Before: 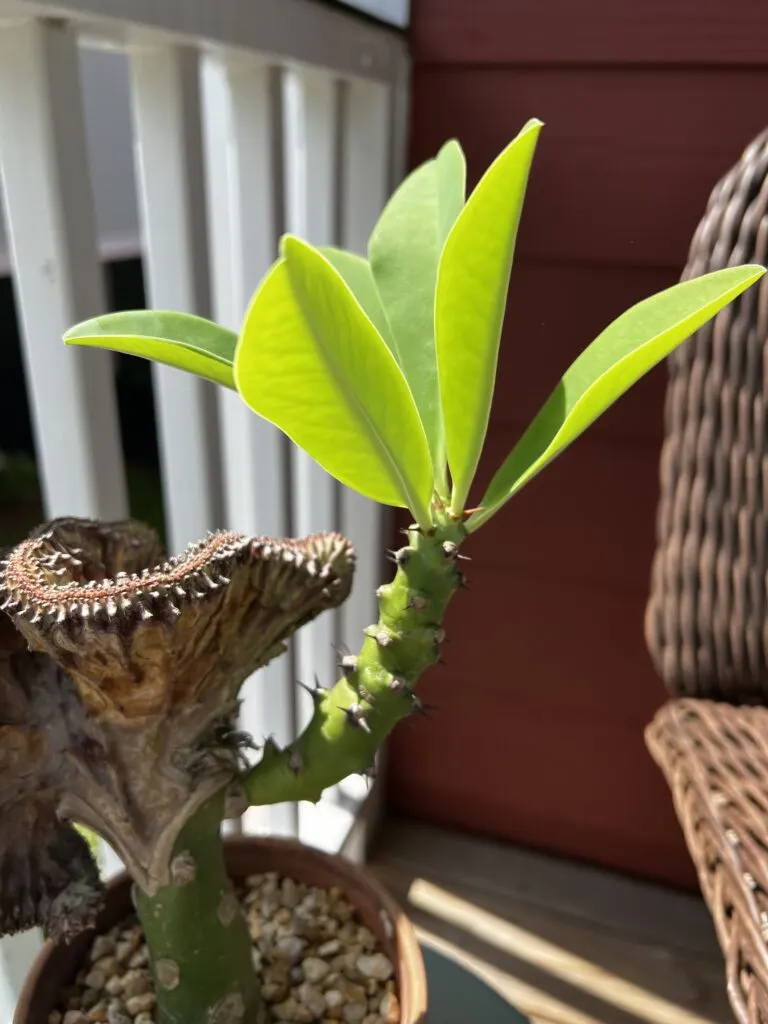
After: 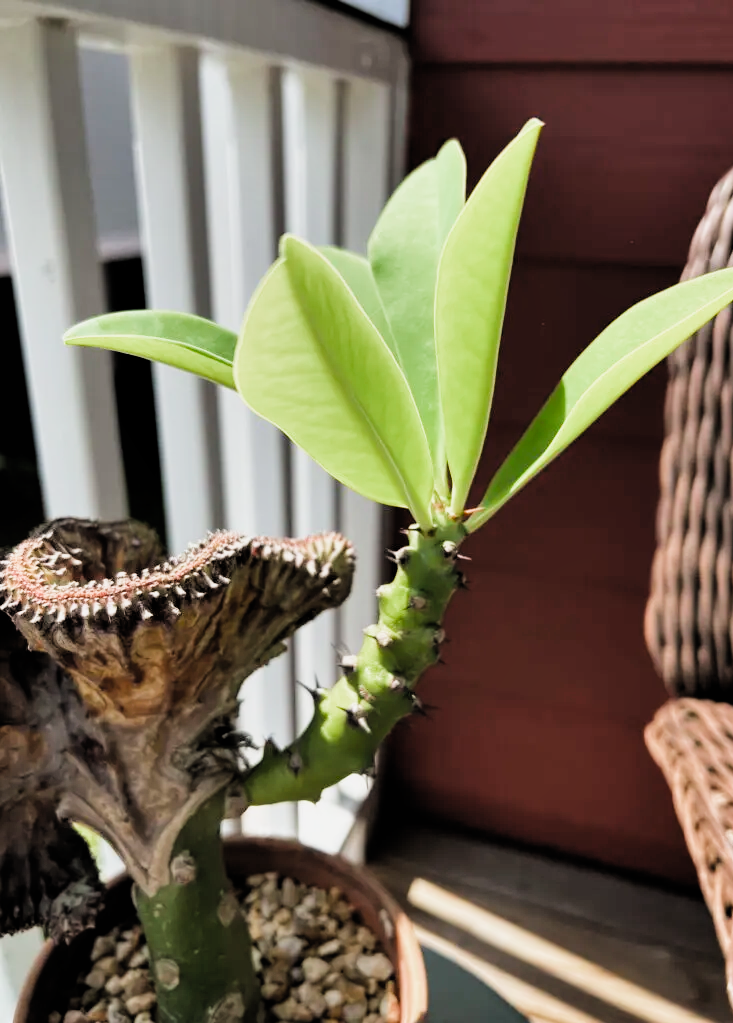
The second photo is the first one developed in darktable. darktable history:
filmic rgb: black relative exposure -5.12 EV, white relative exposure 3.97 EV, threshold 5.96 EV, hardness 2.88, contrast 1.297, color science v4 (2020), iterations of high-quality reconstruction 0, enable highlight reconstruction true
crop: right 4.547%, bottom 0.039%
exposure: exposure 0.515 EV, compensate highlight preservation false
shadows and highlights: radius 107.64, shadows 40.89, highlights -71.64, highlights color adjustment 0.841%, low approximation 0.01, soften with gaussian
